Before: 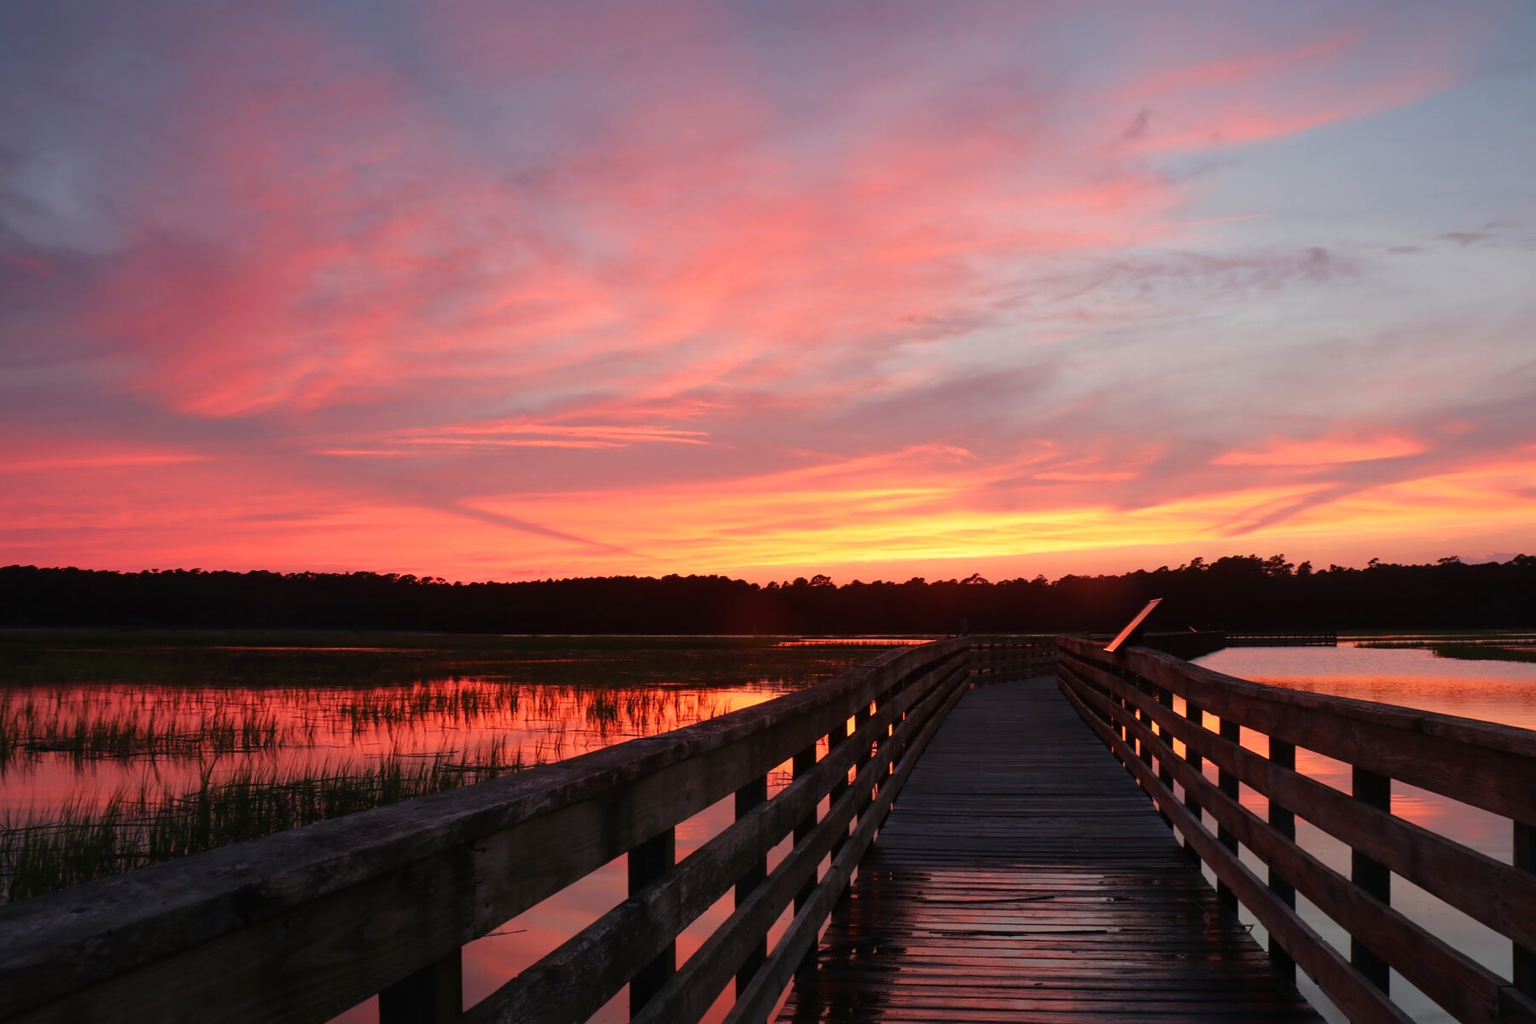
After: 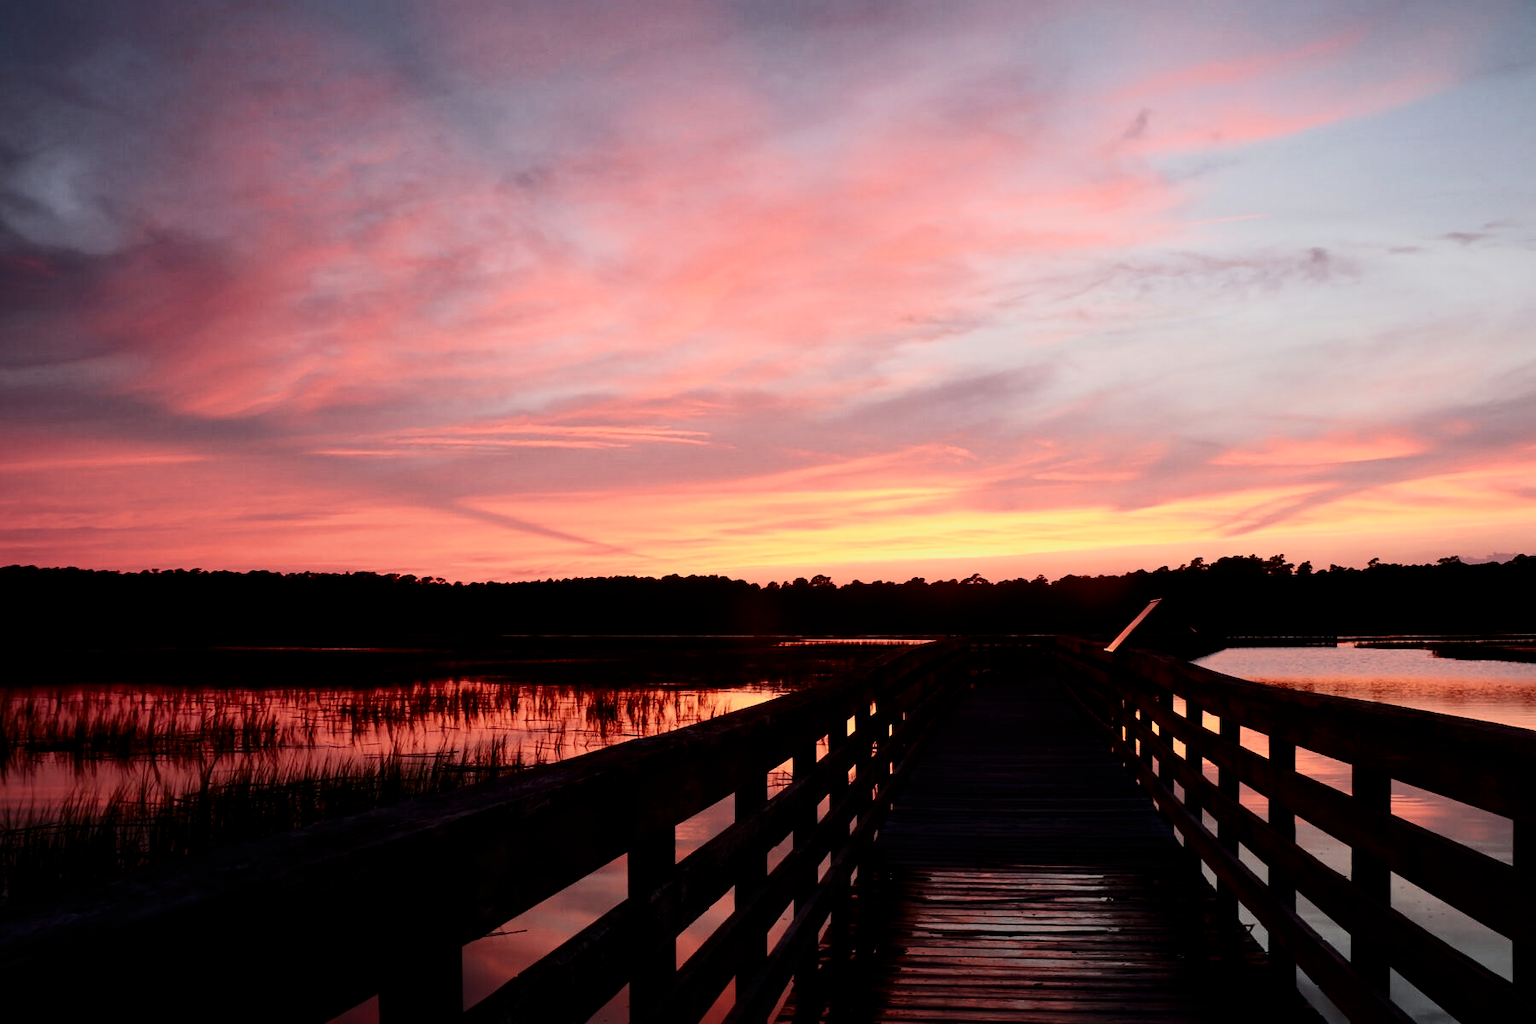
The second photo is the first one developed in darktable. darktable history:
contrast brightness saturation: contrast 0.5, saturation -0.1
filmic rgb: black relative exposure -6.15 EV, white relative exposure 6.96 EV, hardness 2.23, color science v6 (2022)
